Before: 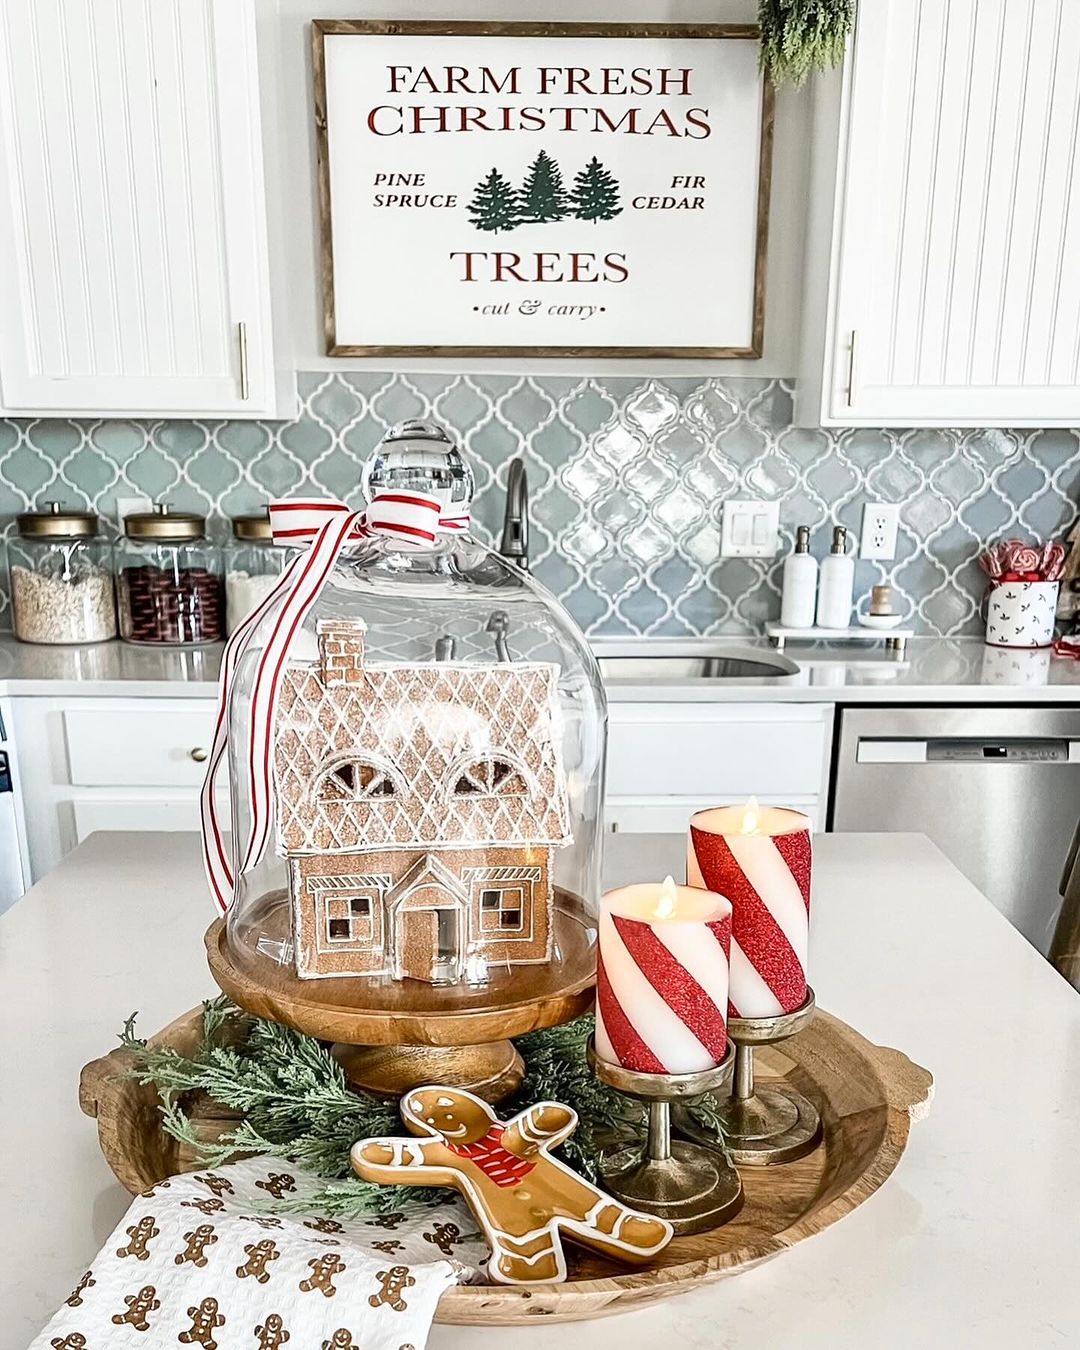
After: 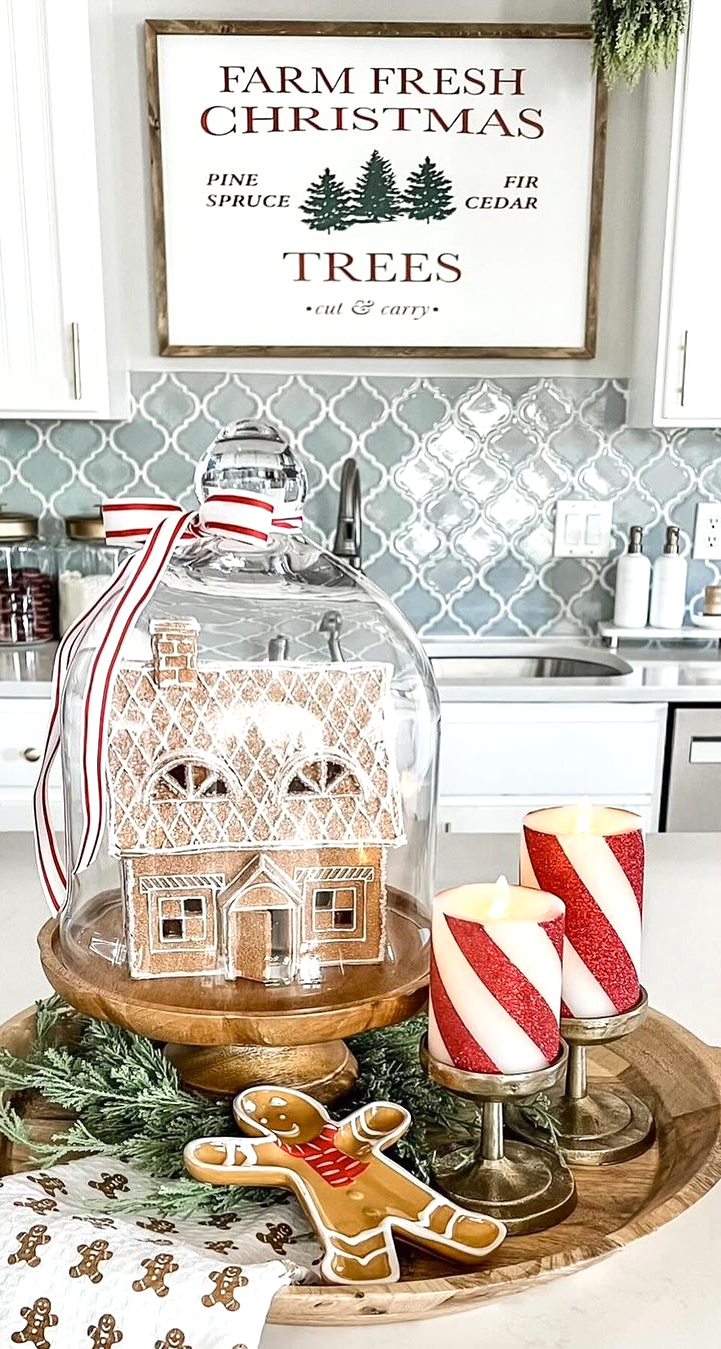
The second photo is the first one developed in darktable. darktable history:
exposure: exposure 0.202 EV, compensate exposure bias true, compensate highlight preservation false
crop and rotate: left 15.505%, right 17.691%
